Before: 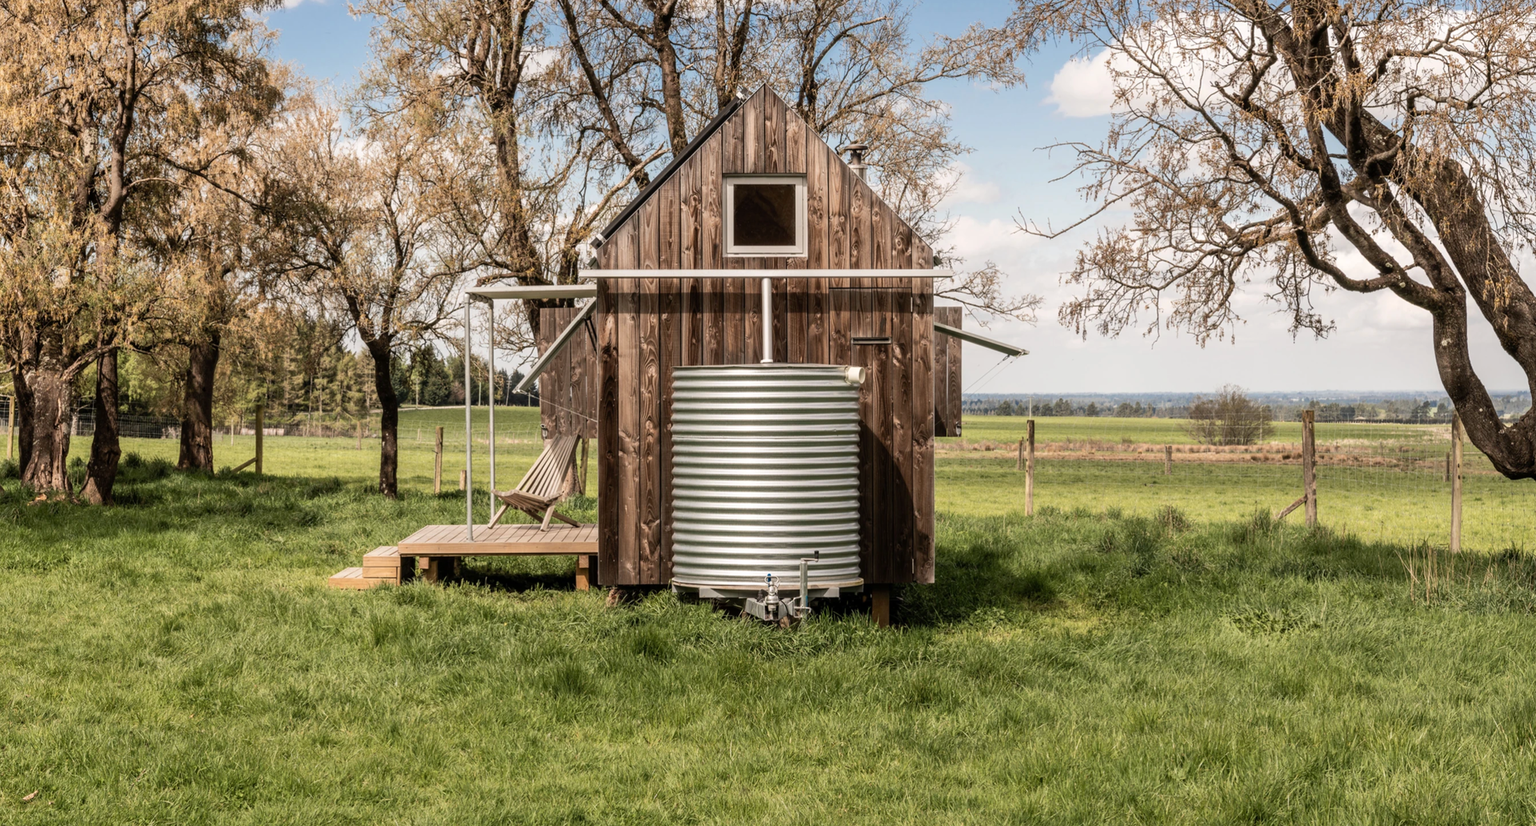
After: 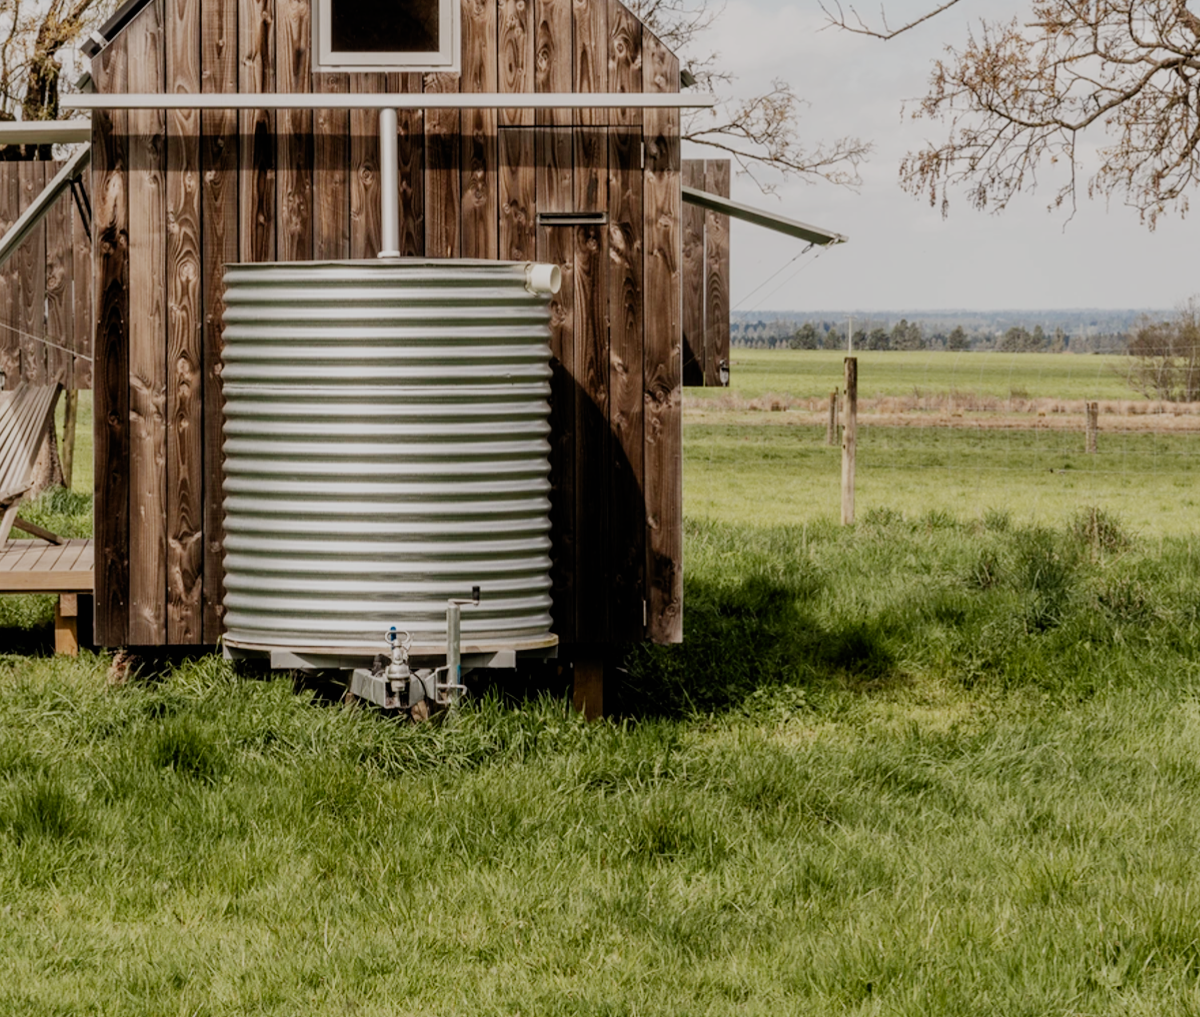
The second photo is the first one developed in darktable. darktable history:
crop: left 35.466%, top 26.198%, right 19.883%, bottom 3.443%
filmic rgb: black relative exposure -7.13 EV, white relative exposure 5.37 EV, hardness 3.03, preserve chrominance no, color science v5 (2021)
